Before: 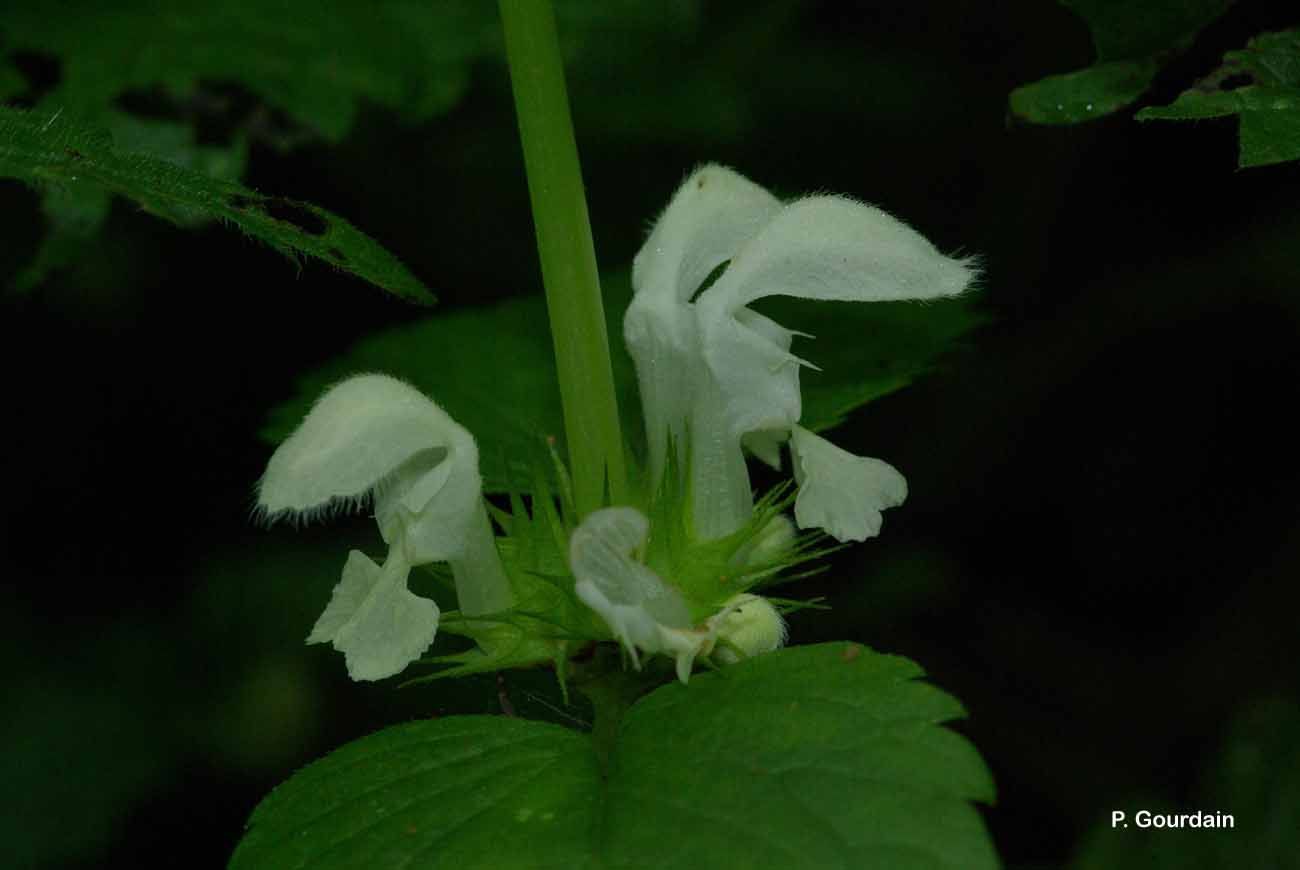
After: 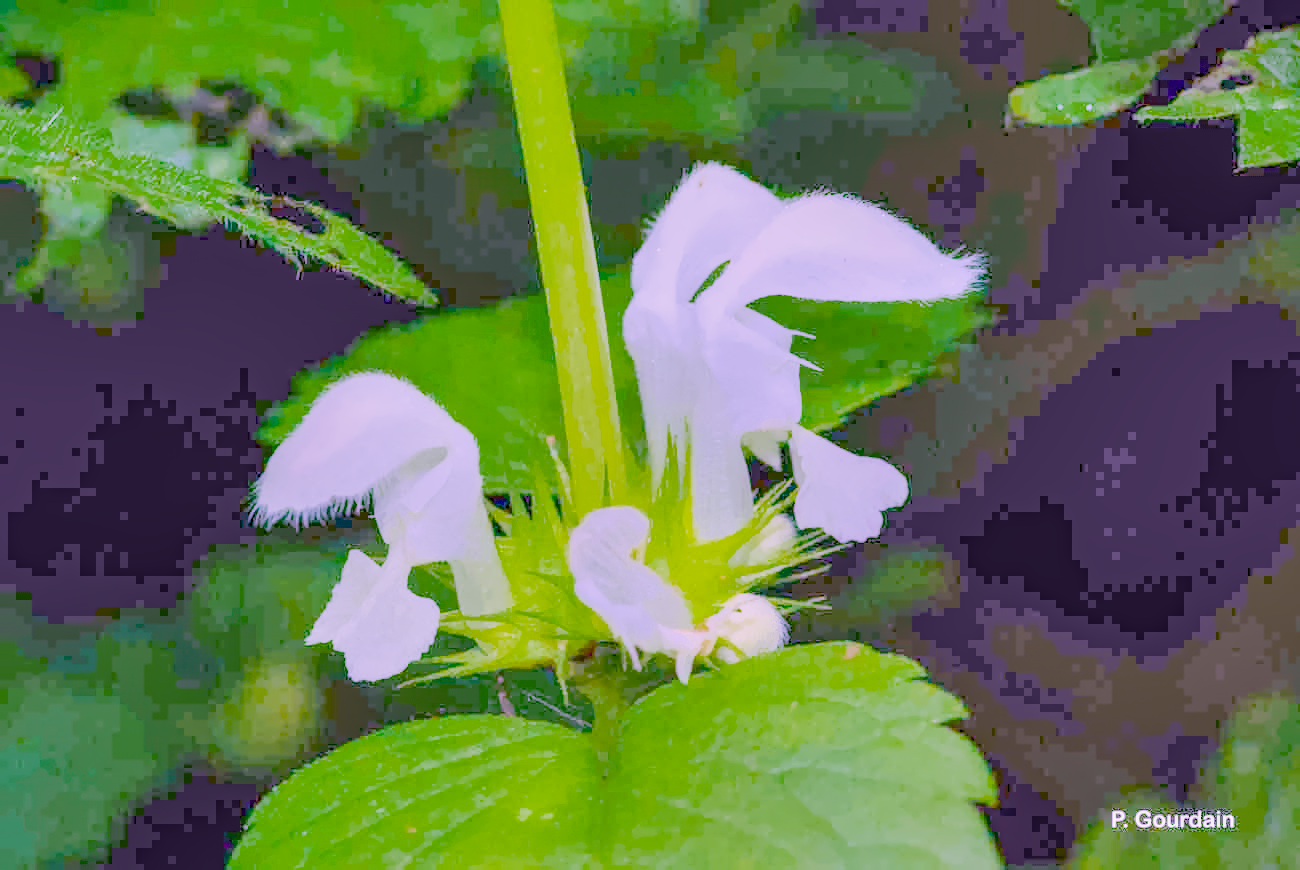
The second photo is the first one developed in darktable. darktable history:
raw chromatic aberrations: on, module defaults
color balance rgb: perceptual saturation grading › global saturation 25%, global vibrance 20%
highlight reconstruction: method reconstruct color, iterations 1, diameter of reconstruction 64 px
hot pixels: on, module defaults
lens correction: scale 1.01, crop 1, focal 85, aperture 2.8, distance 2.07, camera "Canon EOS RP", lens "Canon RF 85mm F2 MACRO IS STM"
tone equalizer "mask blending: all purposes": on, module defaults
exposure: black level correction 0.001, exposure 1.129 EV, compensate exposure bias true, compensate highlight preservation false
denoise (profiled): patch size 2, preserve shadows 1.05, bias correction -0.266, scattering 0.232, a [-1, 0, 0], b [0, 0, 0], compensate highlight preservation false
raw denoise: x [[0, 0.25, 0.5, 0.75, 1] ×4]
haze removal: compatibility mode true, adaptive false
white balance: red 1.486, blue 2.207
filmic rgb: black relative exposure -16 EV, white relative exposure 4.97 EV, hardness 6.25
shadows and highlights: on, module defaults
local contrast: highlights 25%, detail 130%
